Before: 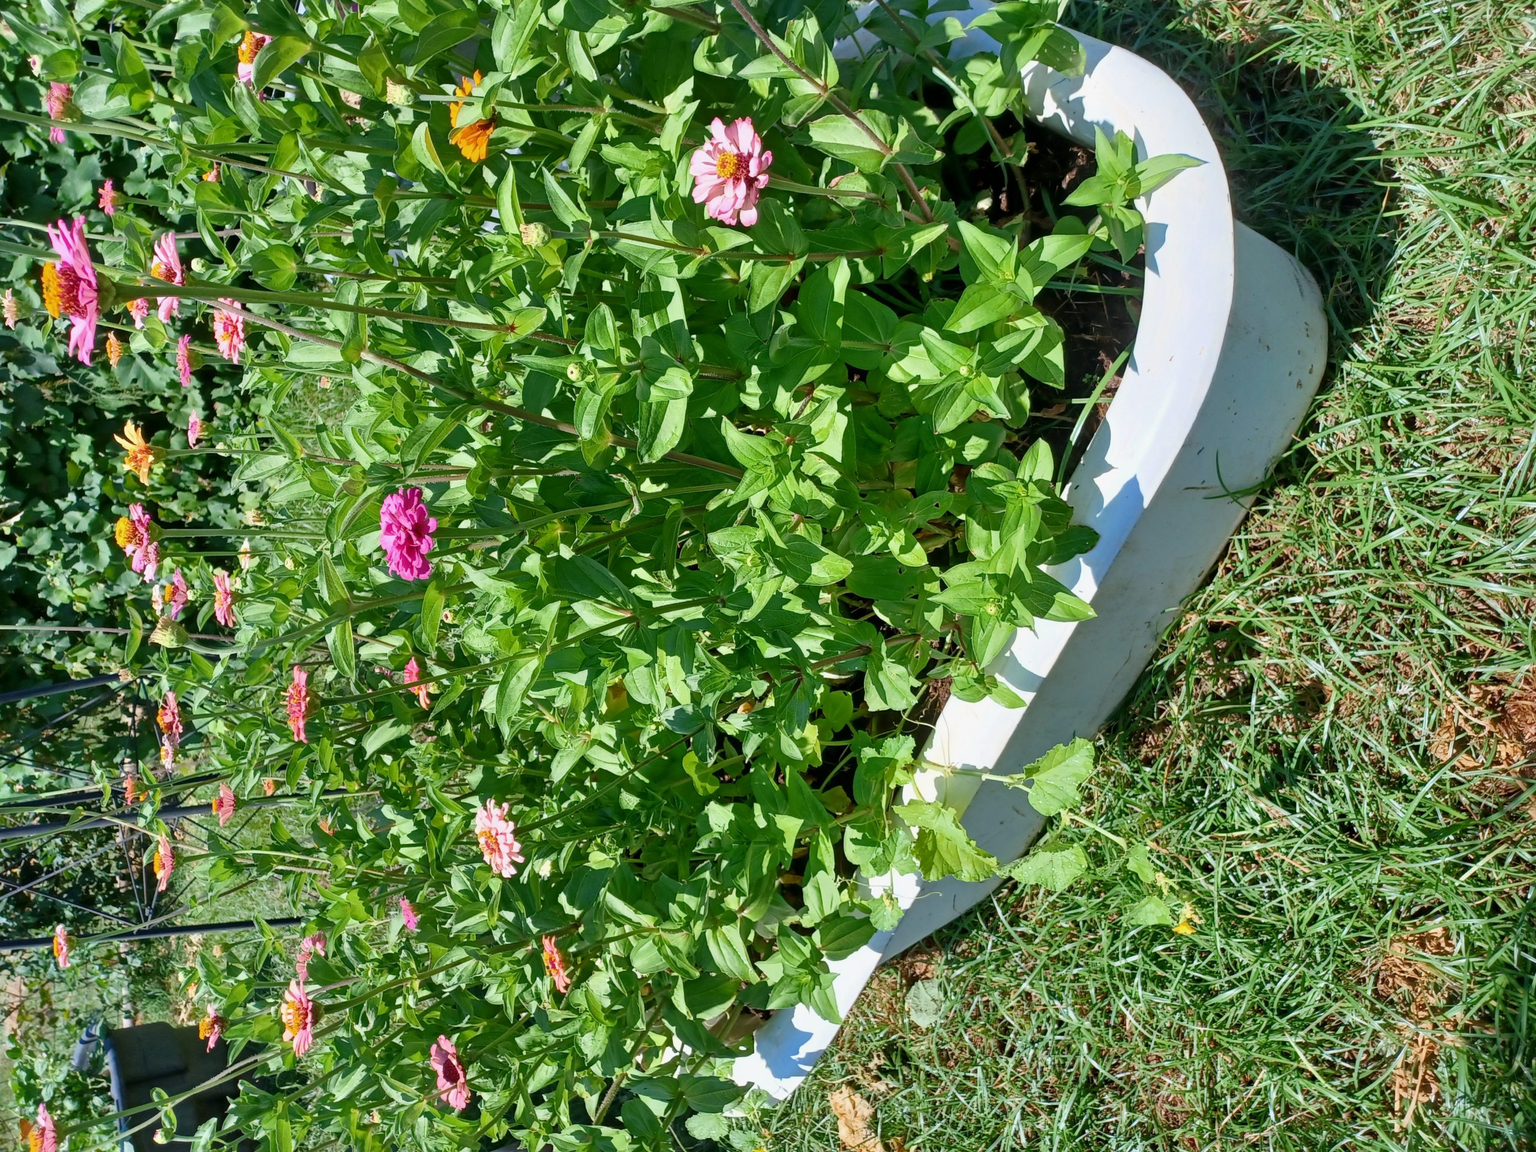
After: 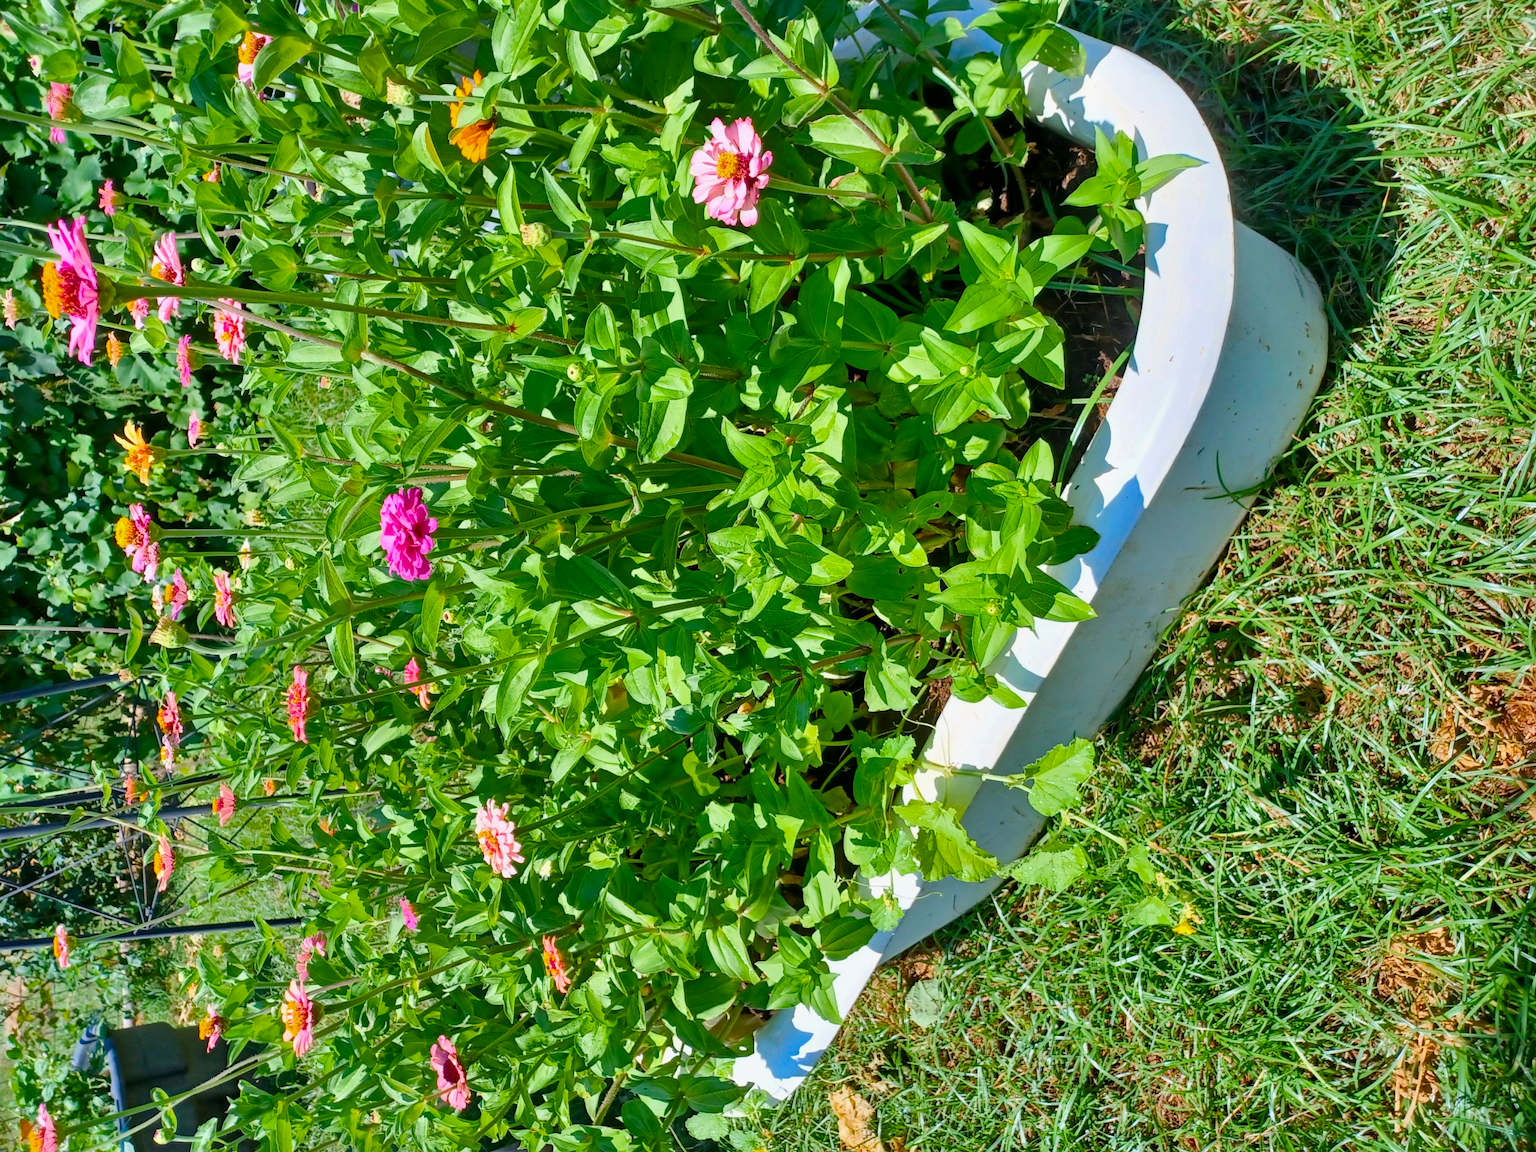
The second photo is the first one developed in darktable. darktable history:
color balance rgb: perceptual saturation grading › global saturation 25%, perceptual brilliance grading › mid-tones 10%, perceptual brilliance grading › shadows 15%, global vibrance 20%
shadows and highlights: shadows 24.5, highlights -78.15, soften with gaussian
